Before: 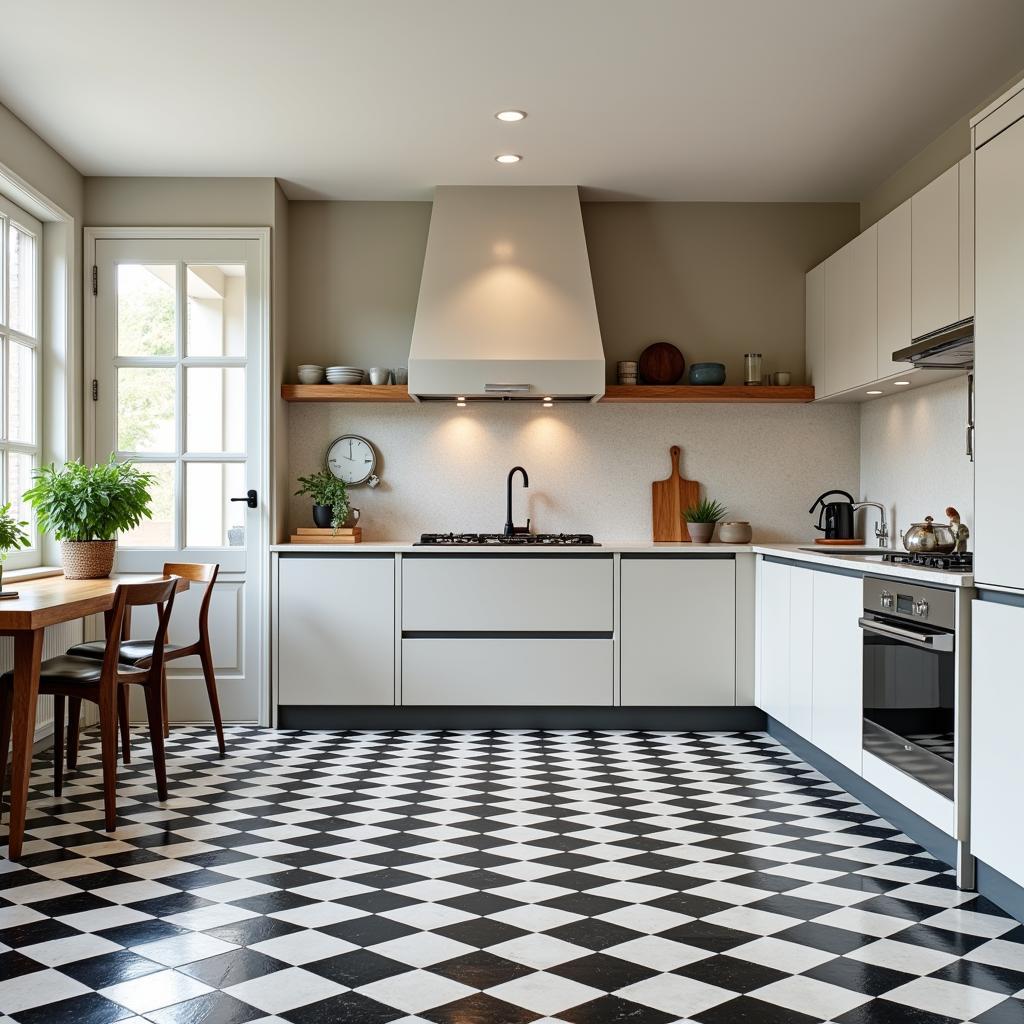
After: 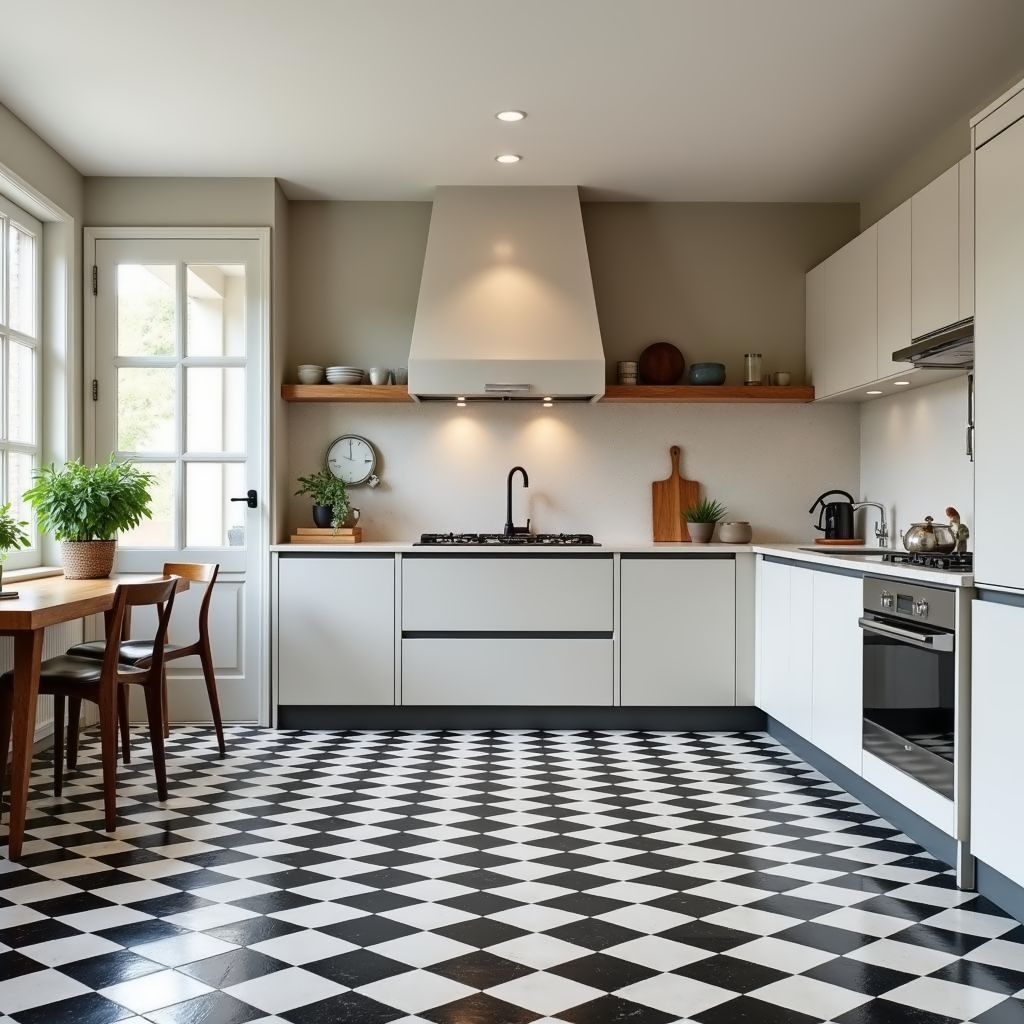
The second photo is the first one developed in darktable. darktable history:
contrast equalizer: octaves 7, y [[0.5 ×6], [0.5 ×6], [0.5 ×6], [0, 0.033, 0.067, 0.1, 0.133, 0.167], [0, 0.05, 0.1, 0.15, 0.2, 0.25]]
